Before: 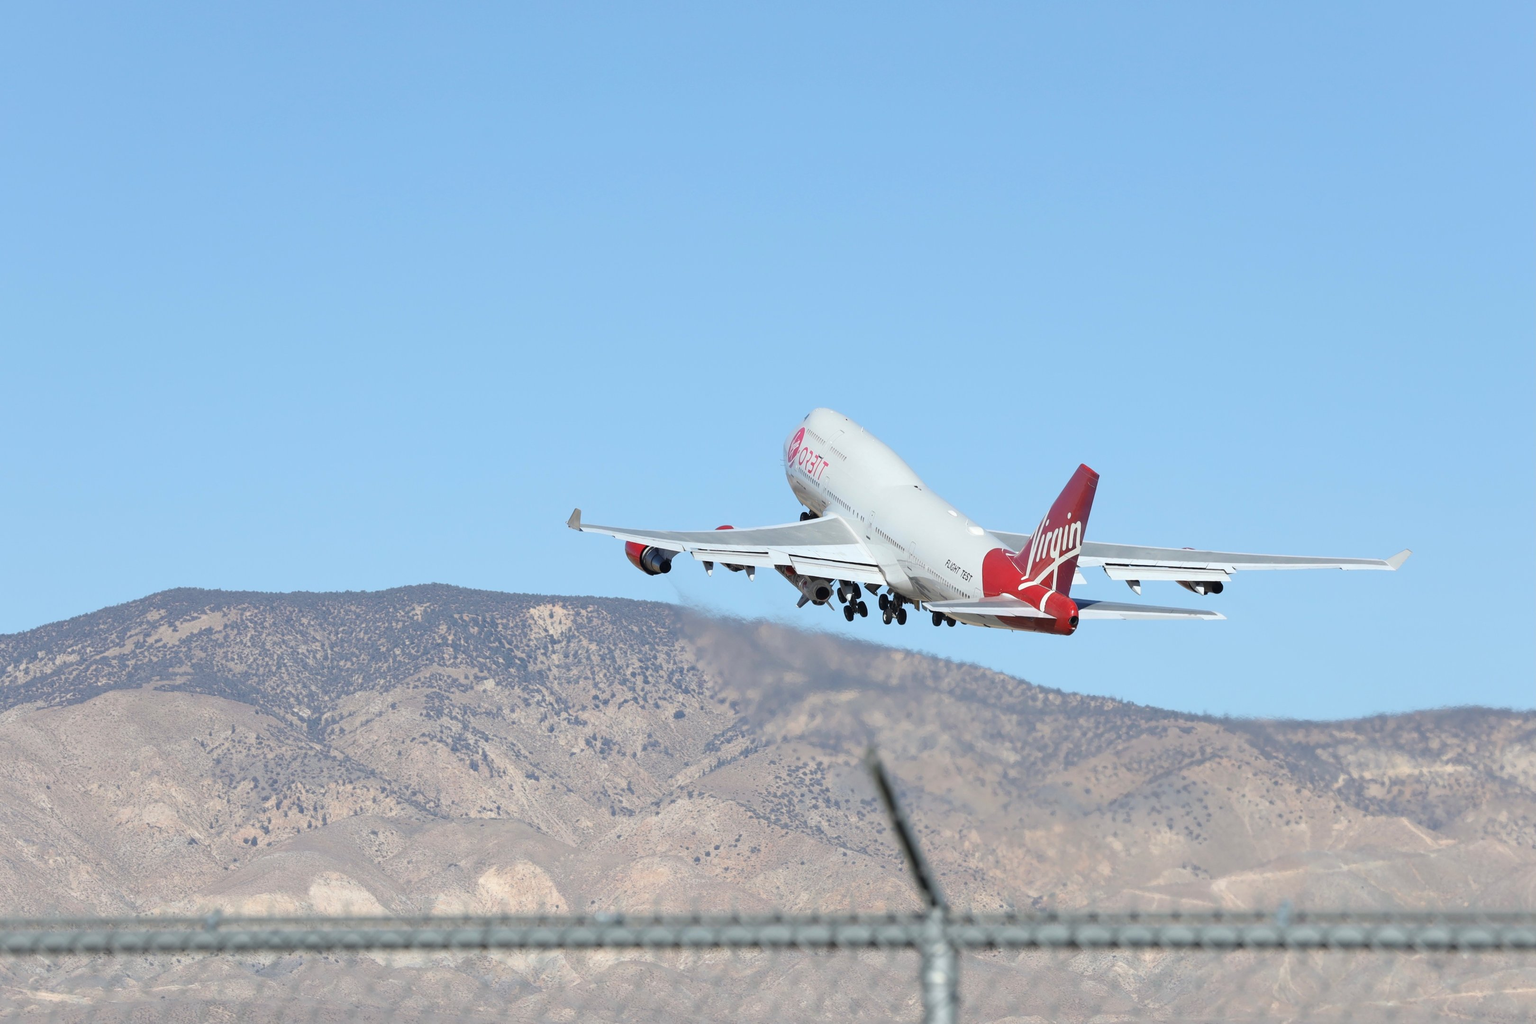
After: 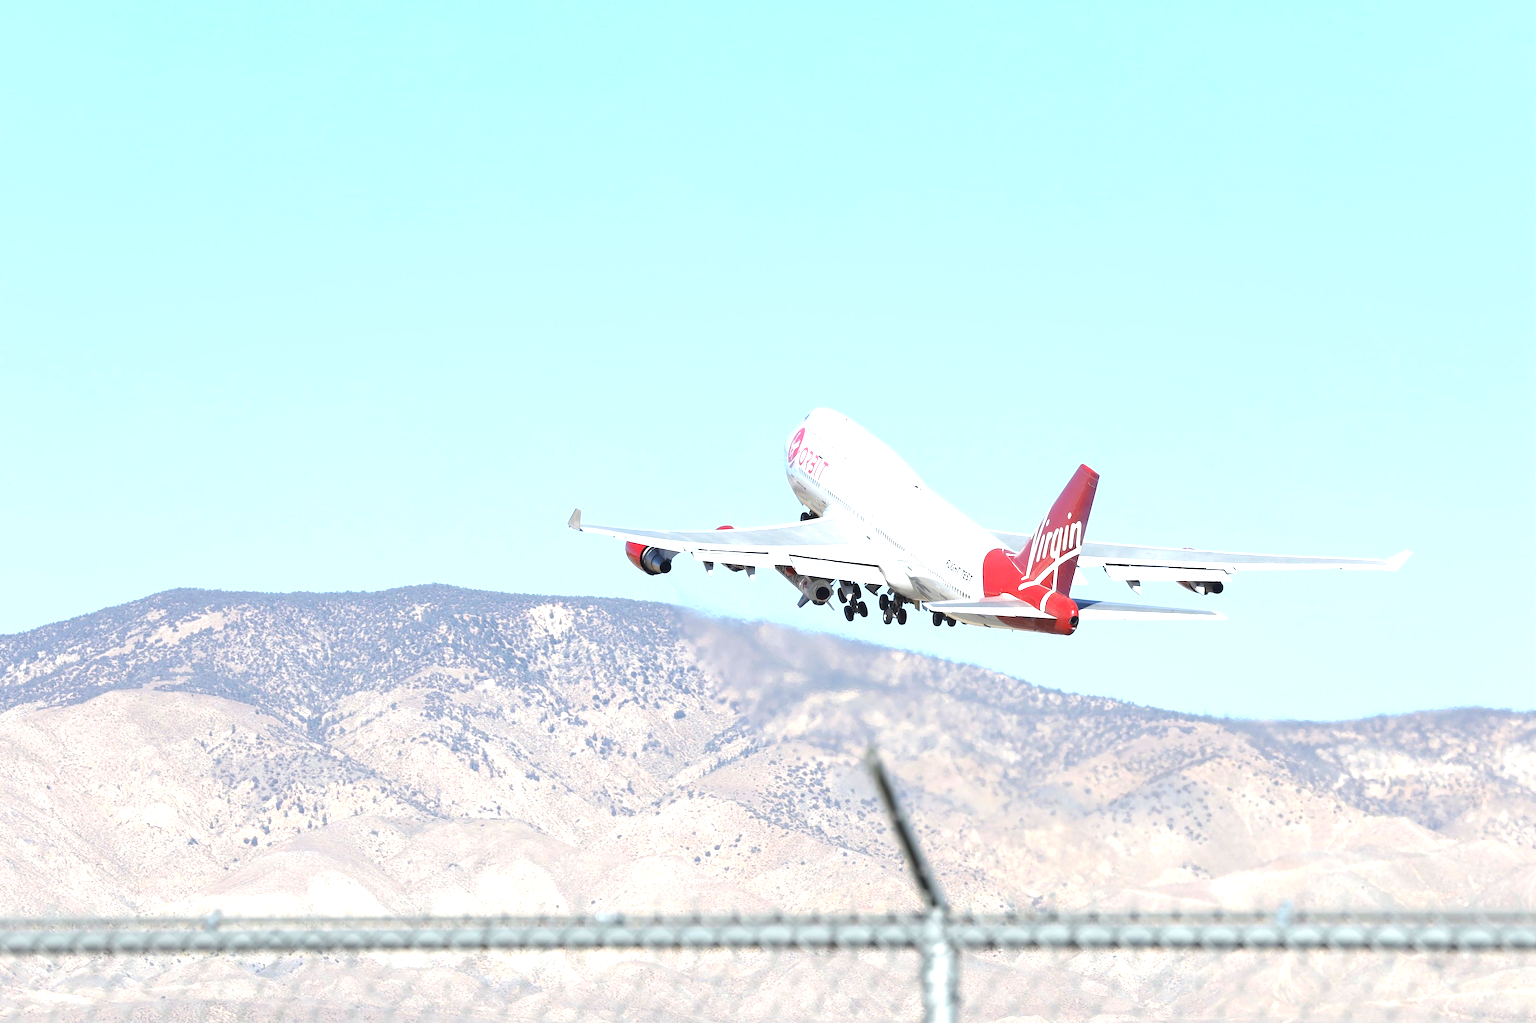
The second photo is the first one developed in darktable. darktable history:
exposure: black level correction 0, exposure 1.099 EV, compensate highlight preservation false
